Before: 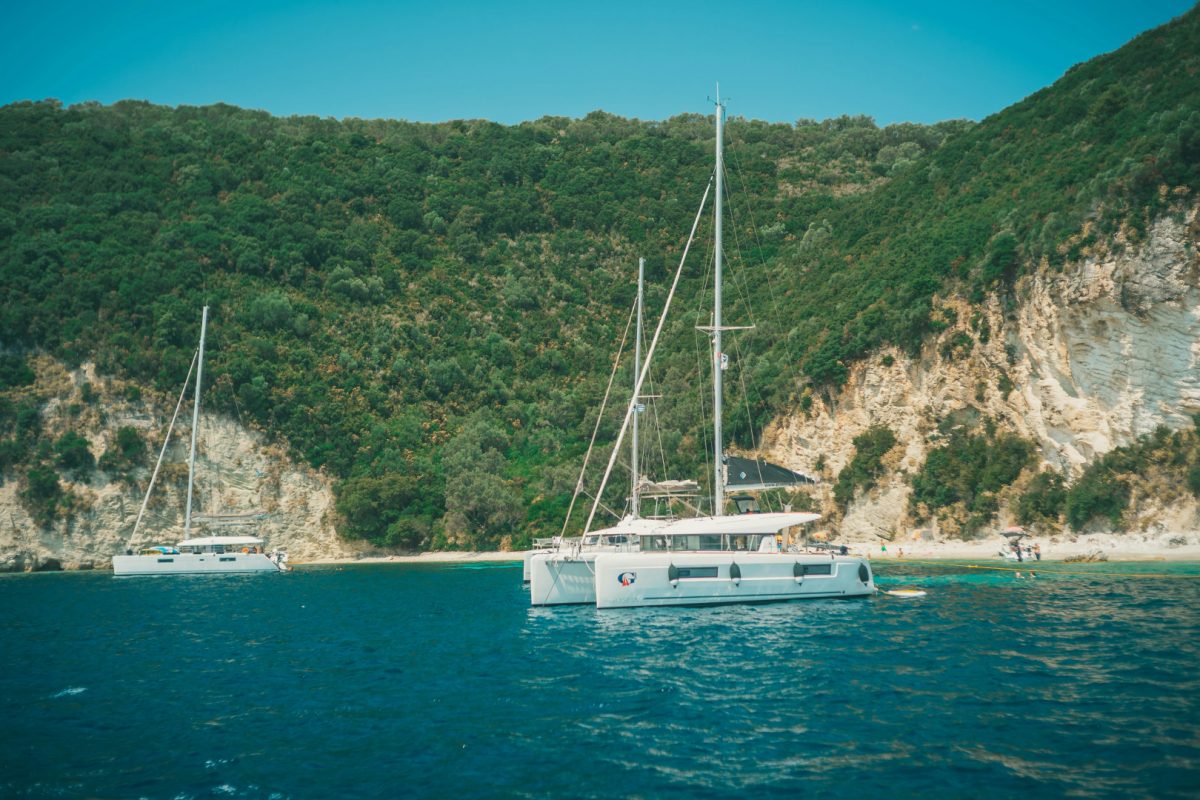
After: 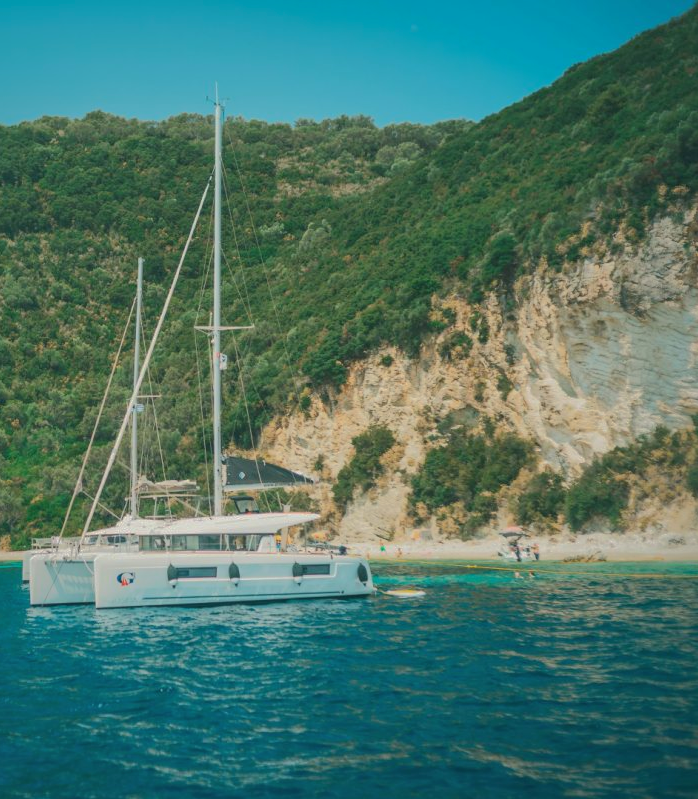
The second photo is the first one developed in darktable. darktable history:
crop: left 41.831%
shadows and highlights: shadows 39.07, highlights -76.25
